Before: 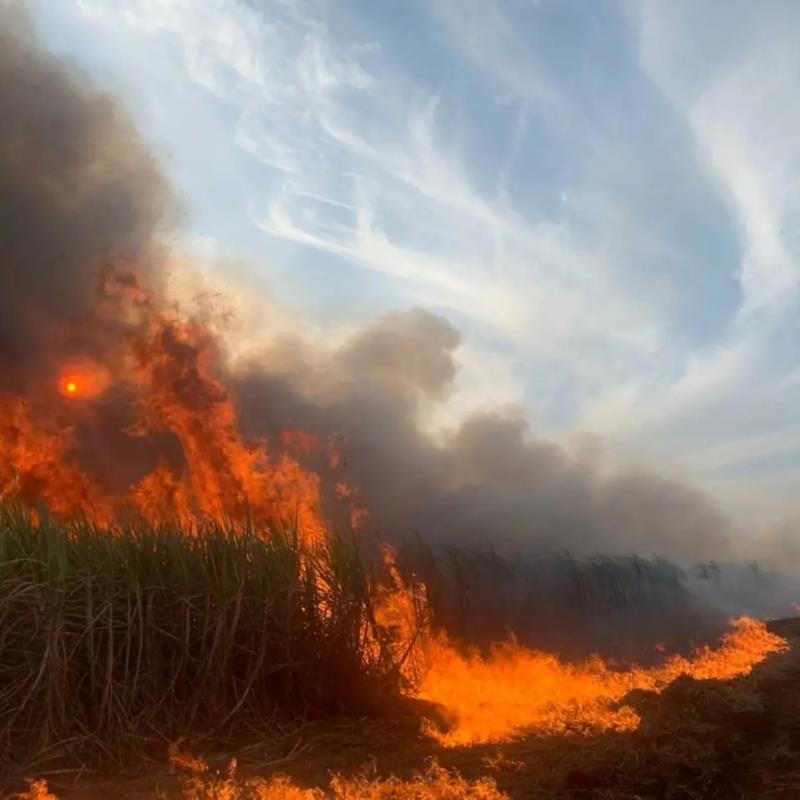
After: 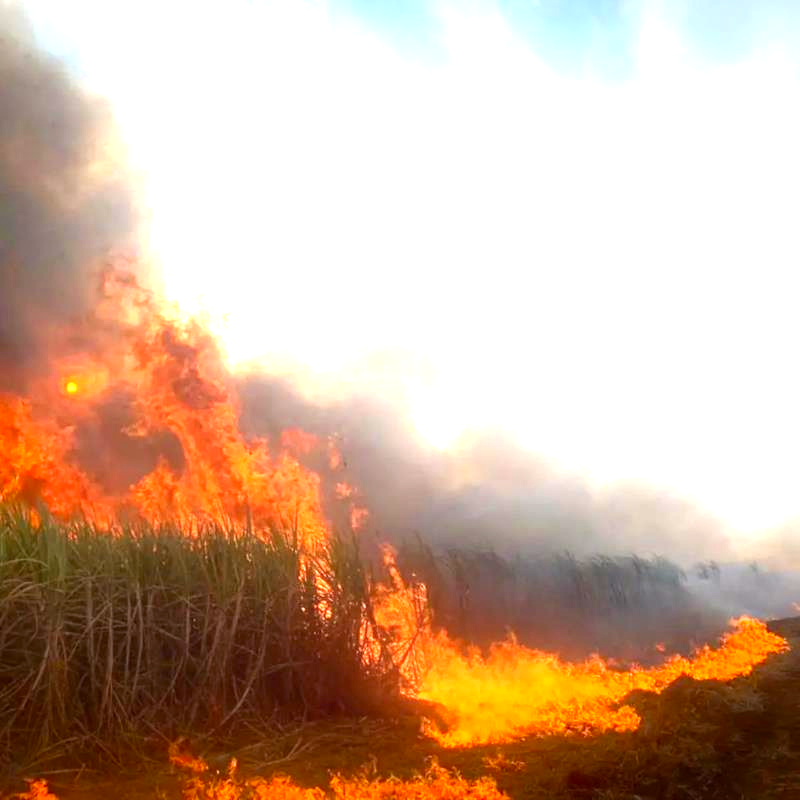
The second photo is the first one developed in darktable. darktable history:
exposure: black level correction 0, exposure 2.138 EV, compensate exposure bias true, compensate highlight preservation false
vignetting: fall-off start 88.53%, fall-off radius 44.2%, saturation 0.376, width/height ratio 1.161
graduated density: rotation -180°, offset 27.42
